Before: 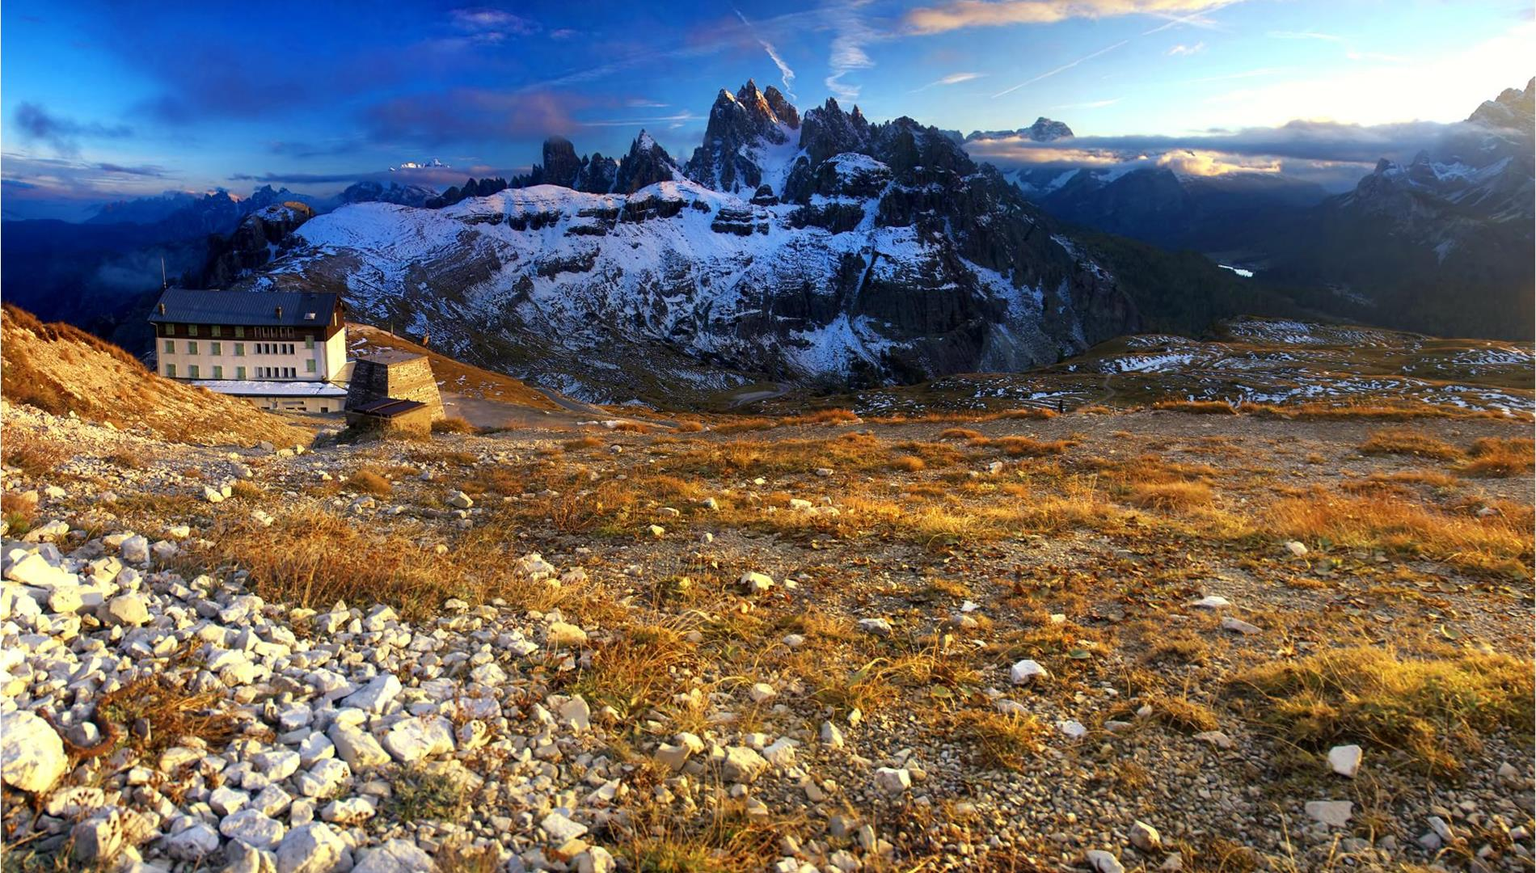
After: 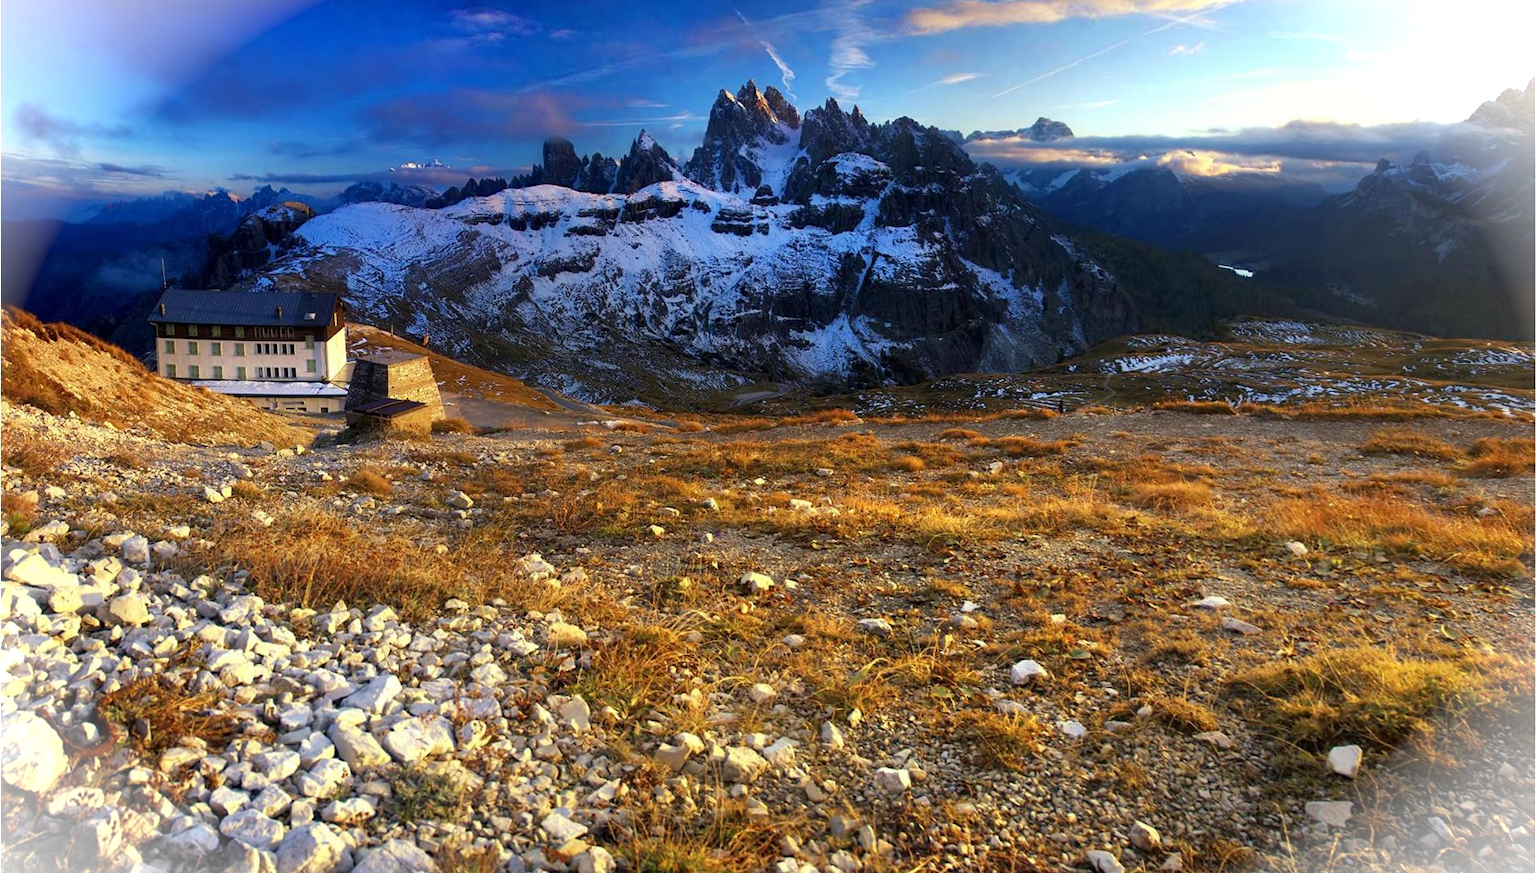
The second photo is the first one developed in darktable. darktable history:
vignetting: fall-off start 99.74%, brightness 0.996, saturation -0.491, width/height ratio 1.303
